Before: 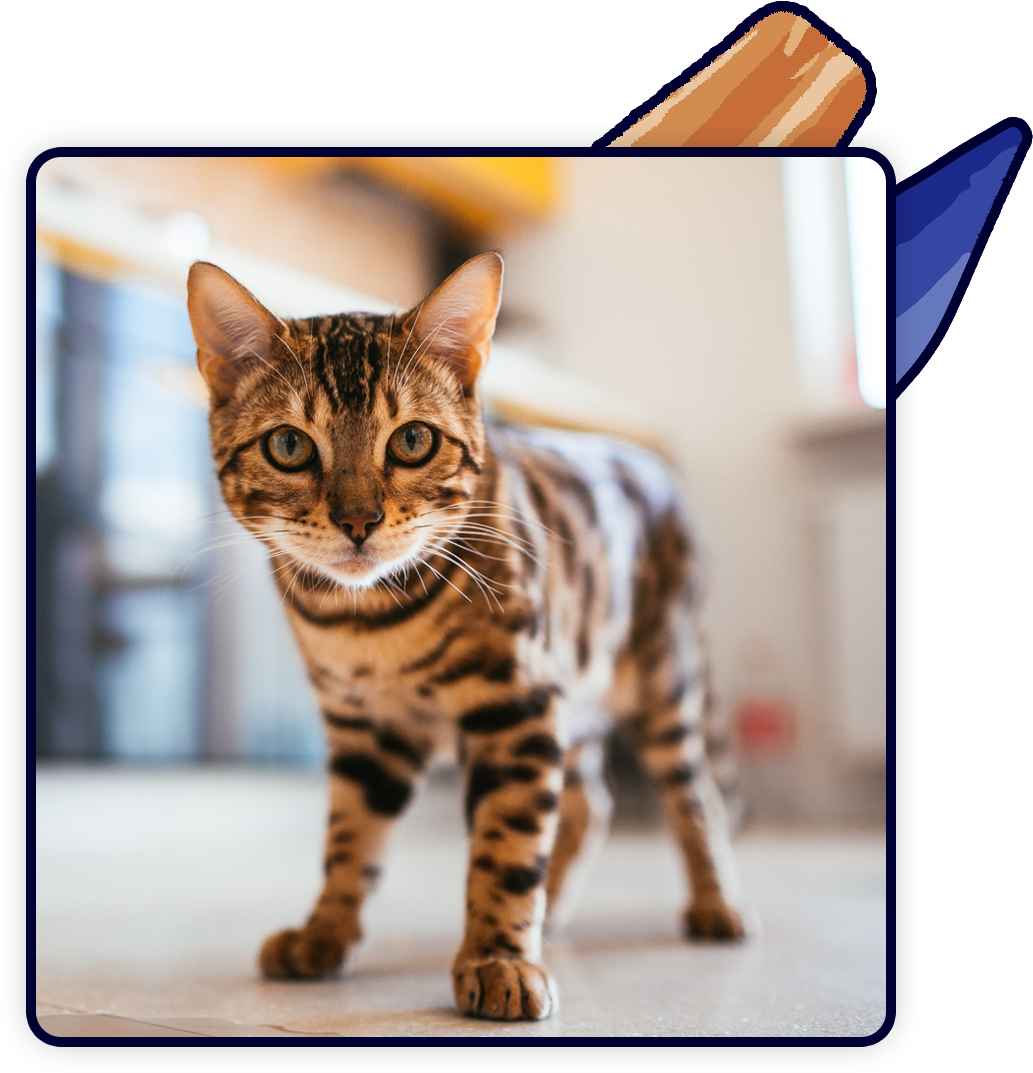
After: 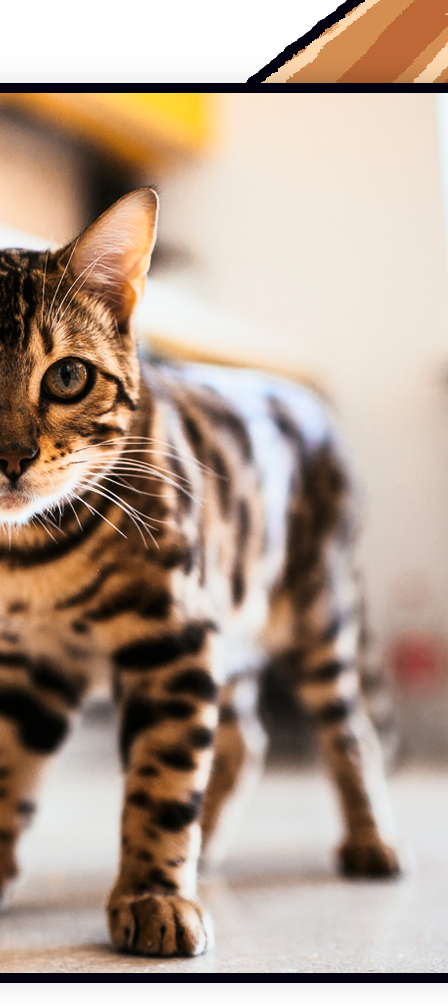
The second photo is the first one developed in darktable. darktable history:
crop: left 33.452%, top 6.025%, right 23.155%
tone curve: curves: ch0 [(0, 0) (0.042, 0.01) (0.223, 0.123) (0.59, 0.574) (0.802, 0.868) (1, 1)], color space Lab, linked channels, preserve colors none
